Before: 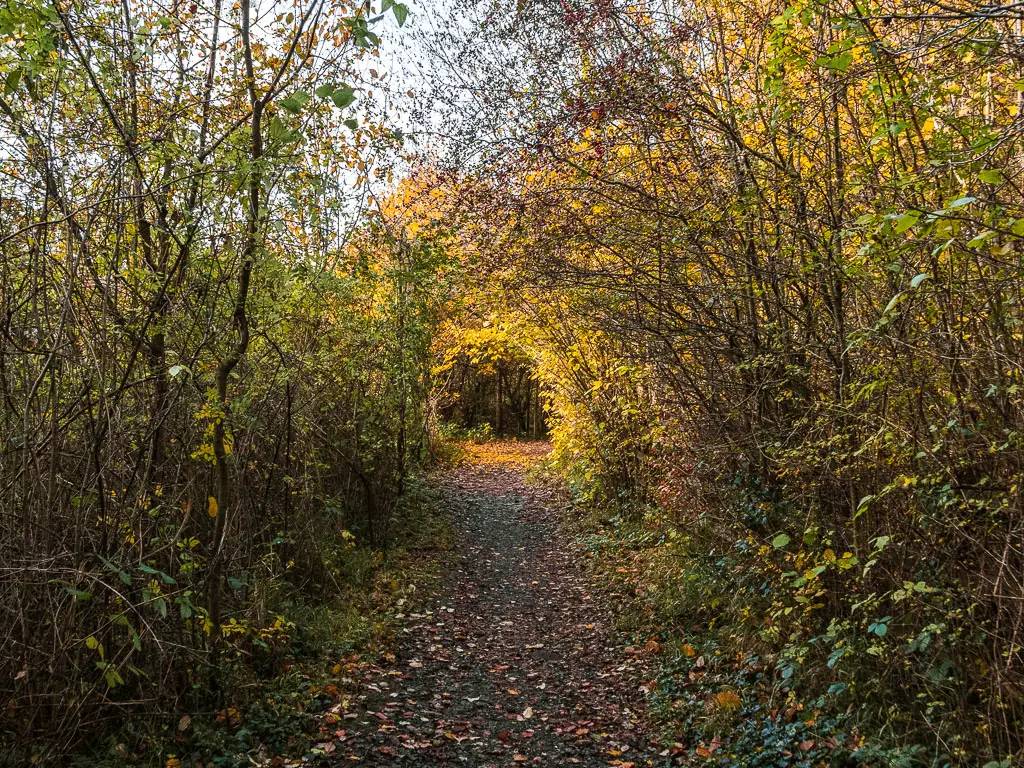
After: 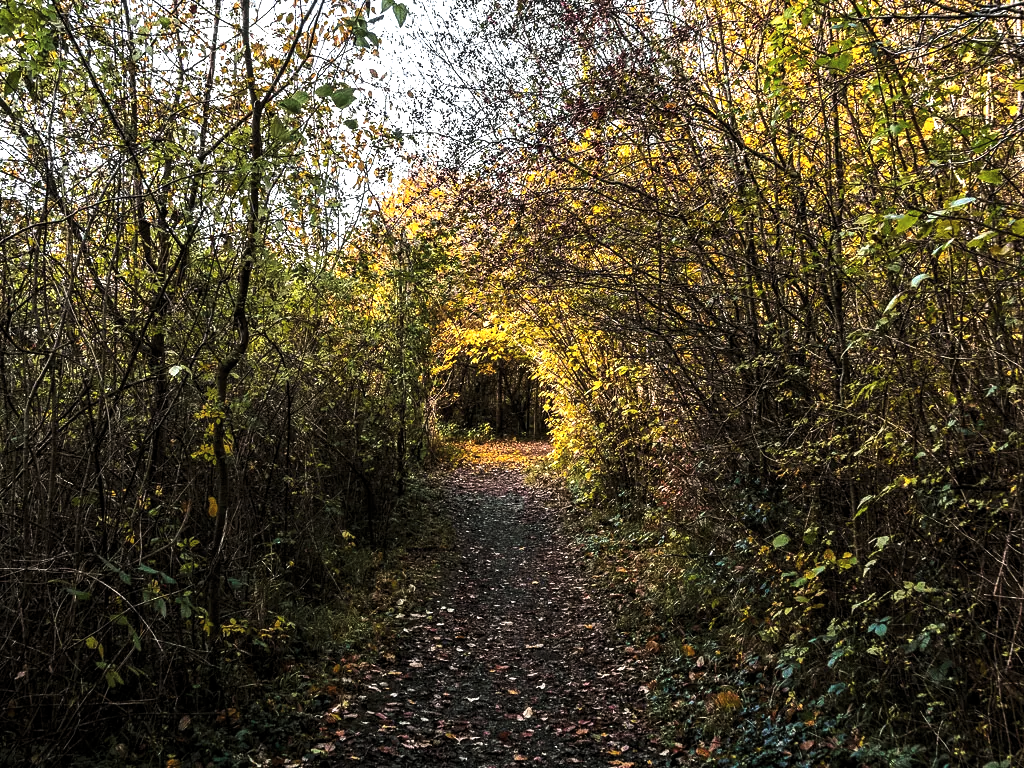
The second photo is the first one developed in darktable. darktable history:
levels: levels [0.044, 0.475, 0.791]
contrast brightness saturation: contrast -0.081, brightness -0.039, saturation -0.111
